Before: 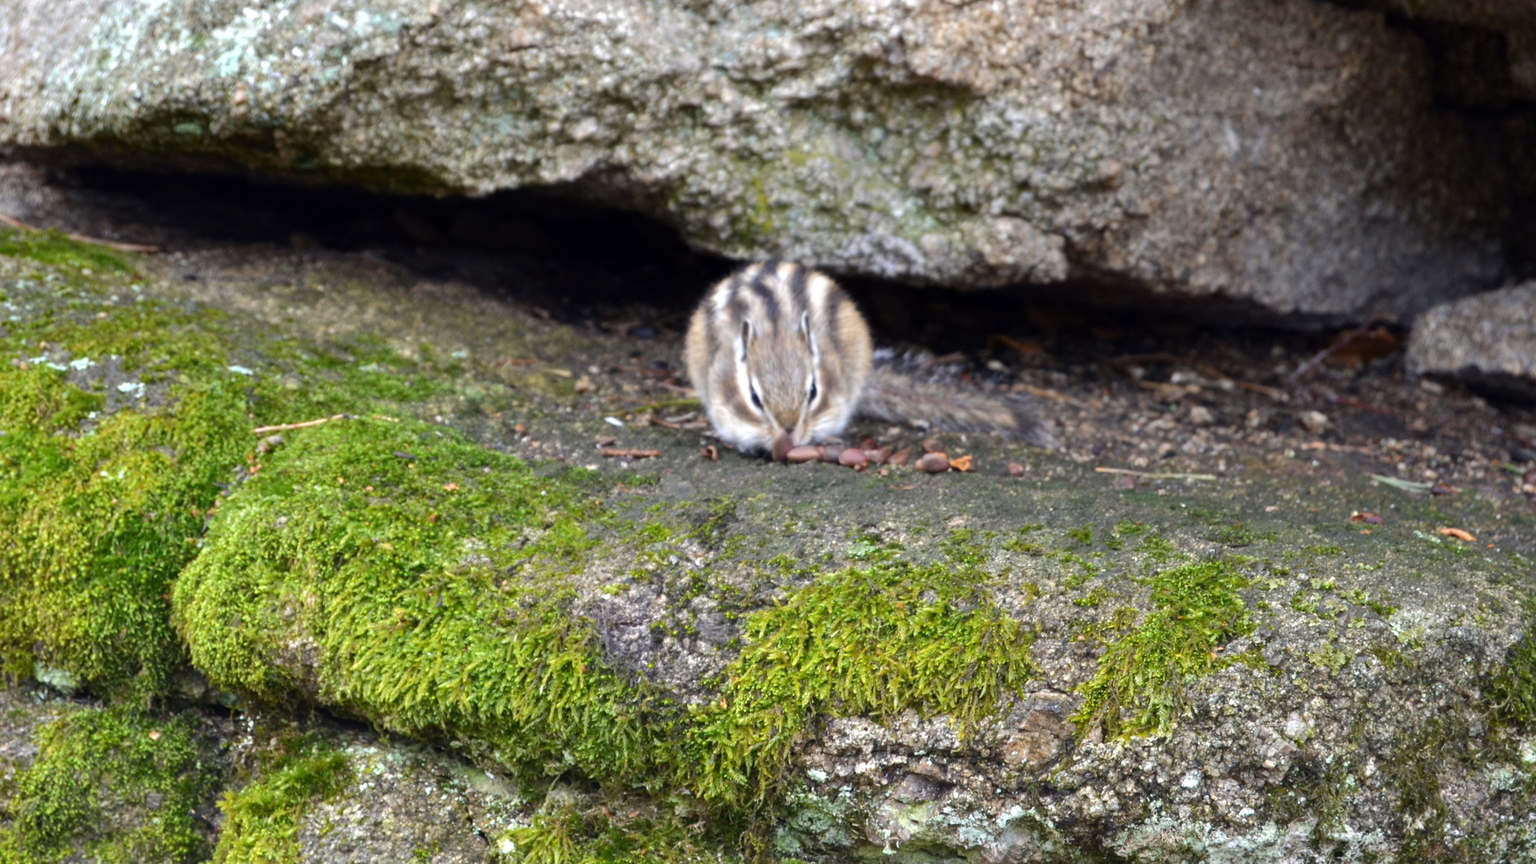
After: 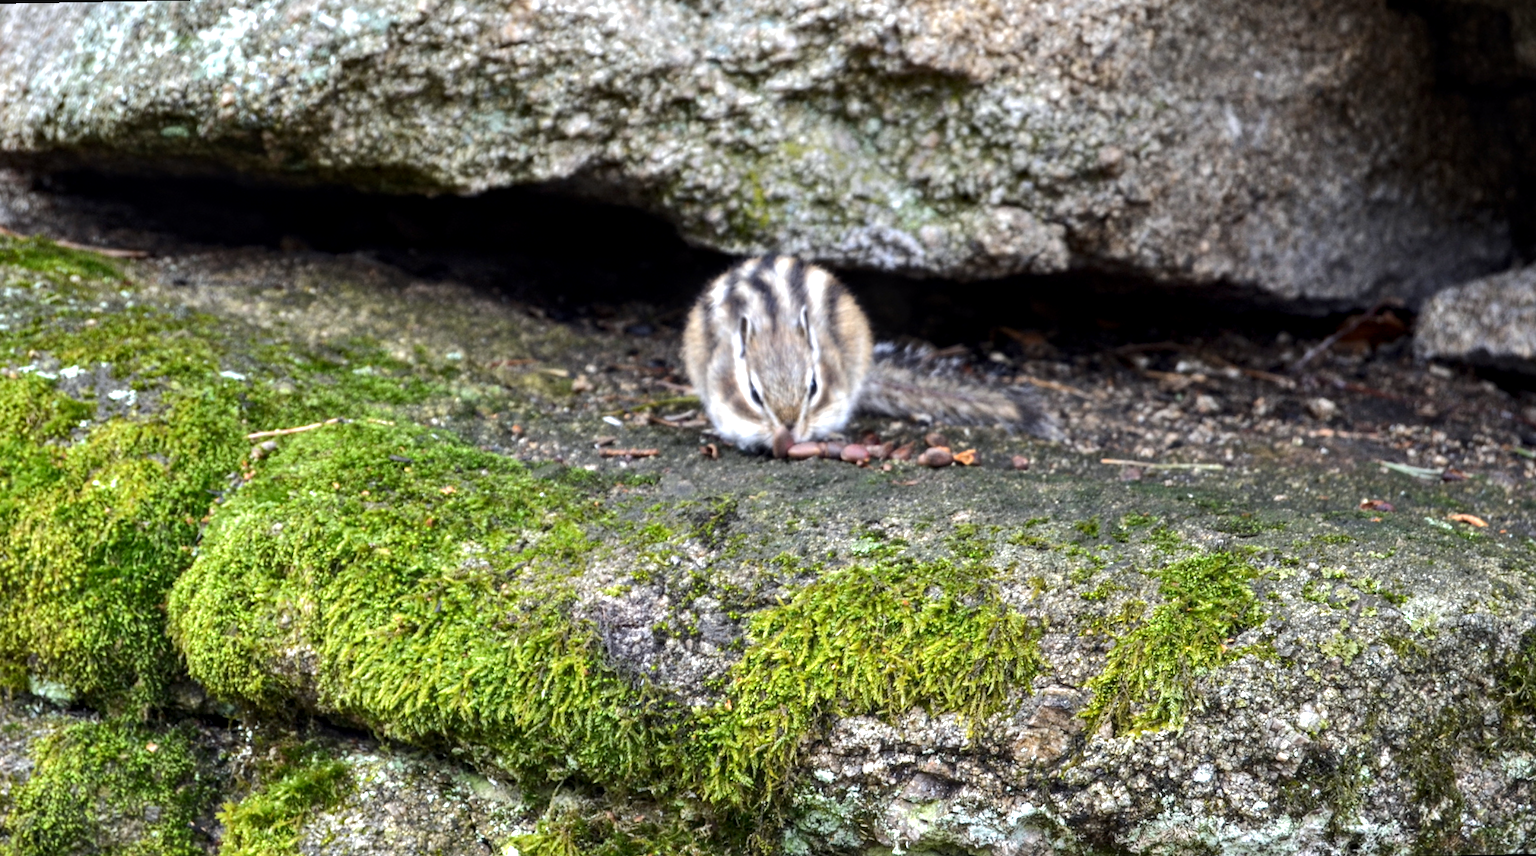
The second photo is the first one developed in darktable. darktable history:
white balance: red 0.982, blue 1.018
local contrast: detail 130%
tone equalizer: -8 EV -0.417 EV, -7 EV -0.389 EV, -6 EV -0.333 EV, -5 EV -0.222 EV, -3 EV 0.222 EV, -2 EV 0.333 EV, -1 EV 0.389 EV, +0 EV 0.417 EV, edges refinement/feathering 500, mask exposure compensation -1.57 EV, preserve details no
rotate and perspective: rotation -1°, crop left 0.011, crop right 0.989, crop top 0.025, crop bottom 0.975
